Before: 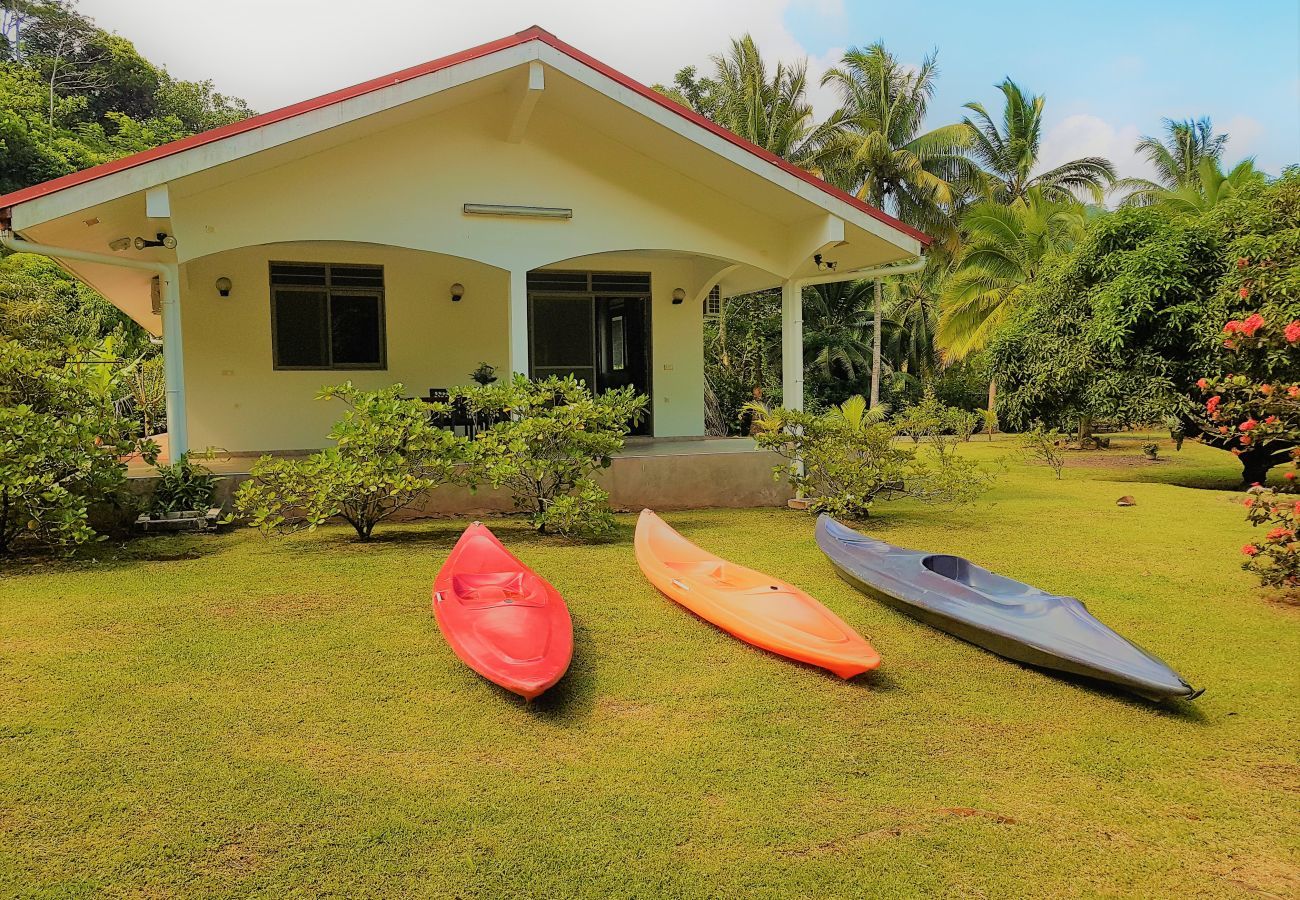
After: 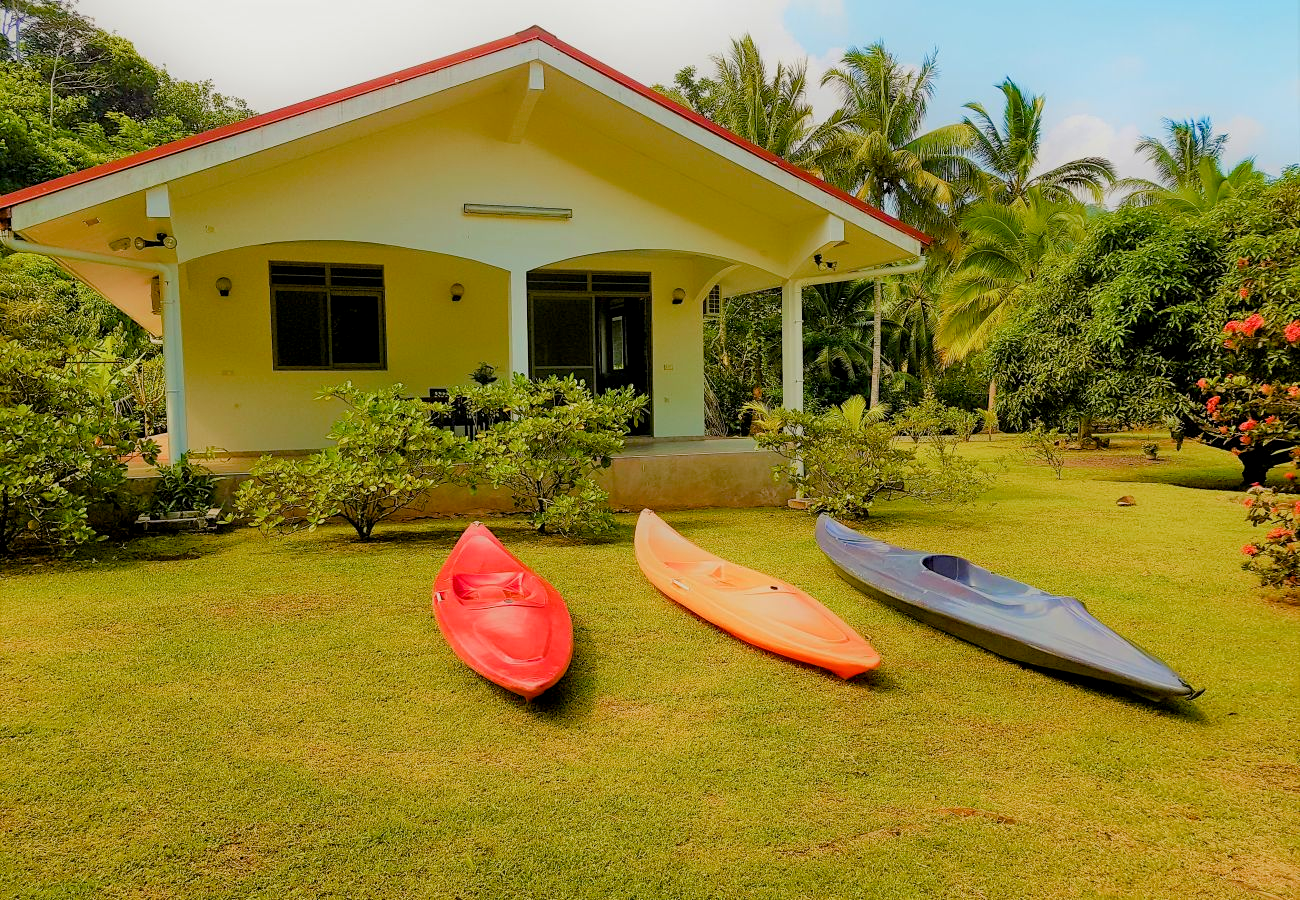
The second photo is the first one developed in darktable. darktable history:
color balance rgb: shadows lift › chroma 2.019%, shadows lift › hue 216.66°, power › chroma 0.685%, power › hue 60°, global offset › luminance -0.474%, linear chroma grading › global chroma 14.574%, perceptual saturation grading › global saturation 20%, perceptual saturation grading › highlights -50.115%, perceptual saturation grading › shadows 31.073%, global vibrance 20%
